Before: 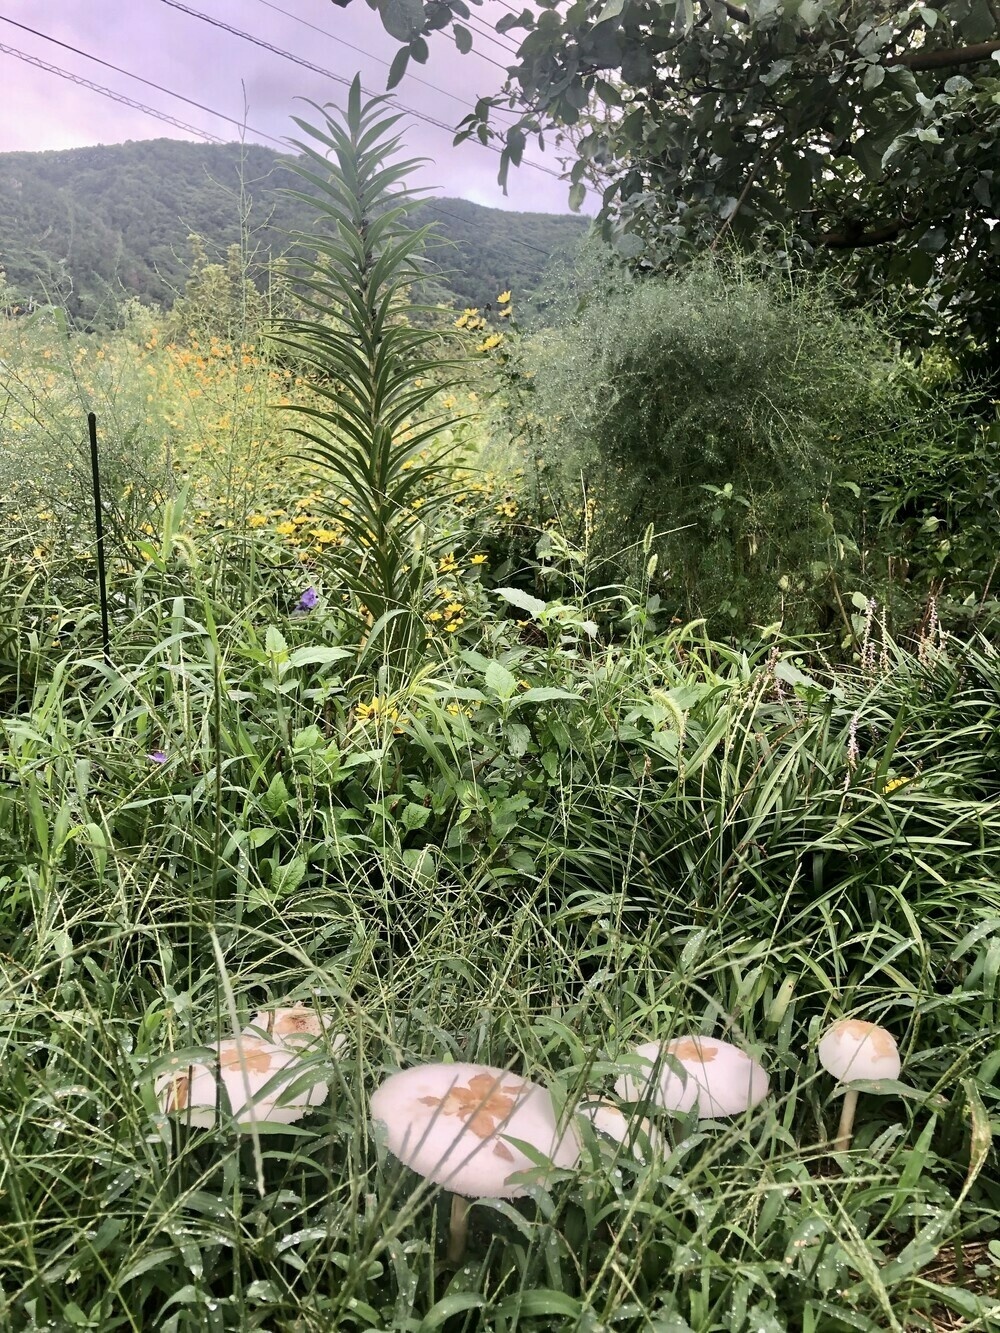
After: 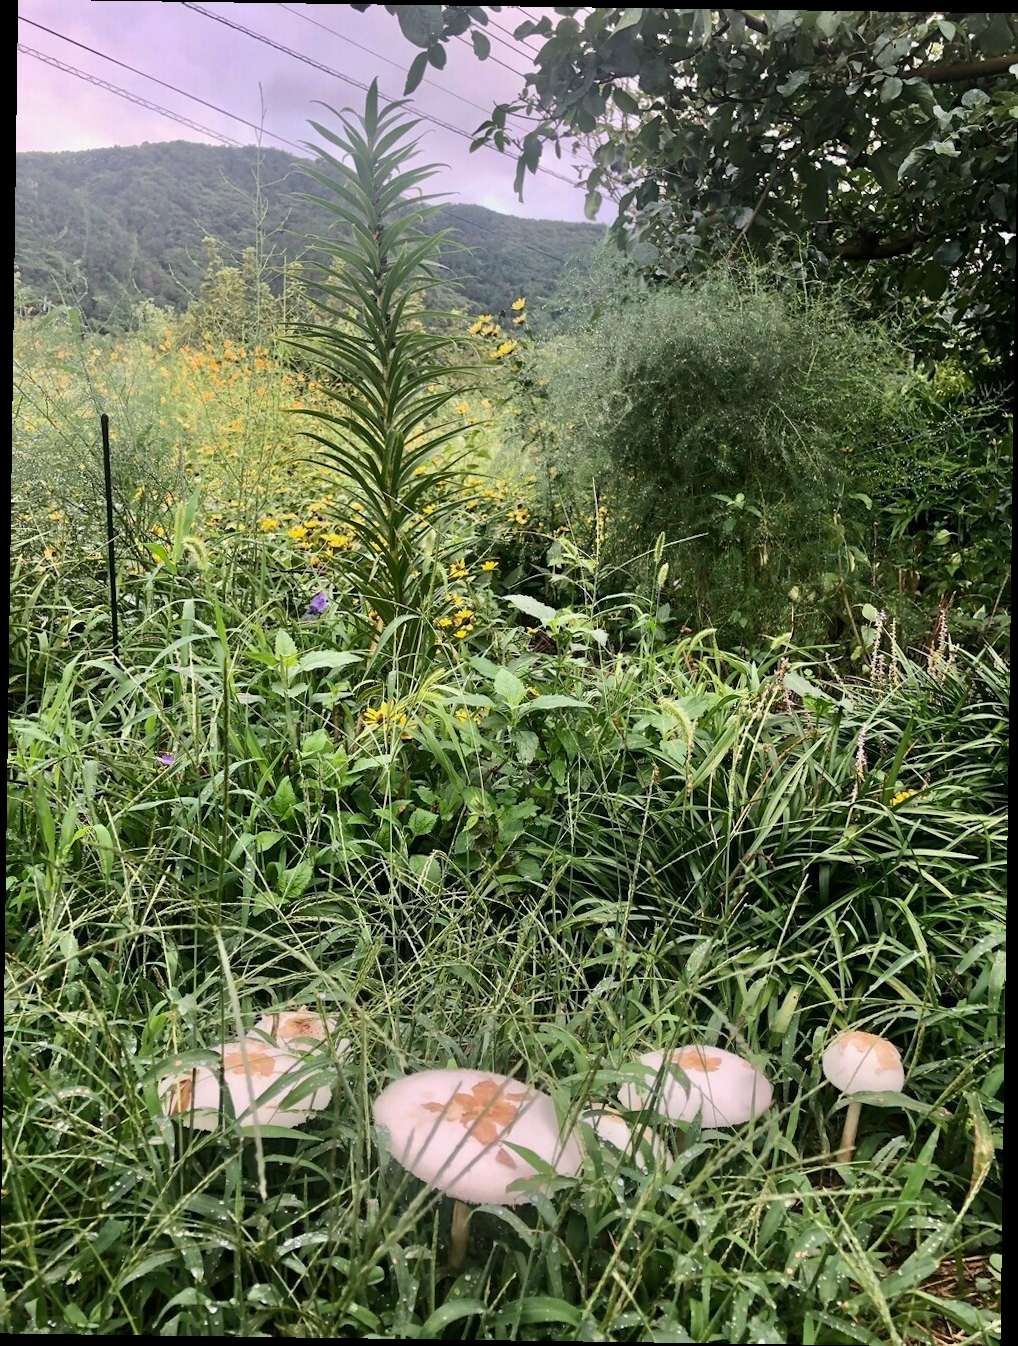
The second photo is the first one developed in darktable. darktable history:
rotate and perspective: rotation 0.8°, automatic cropping off
exposure: exposure -0.072 EV, compensate highlight preservation false
